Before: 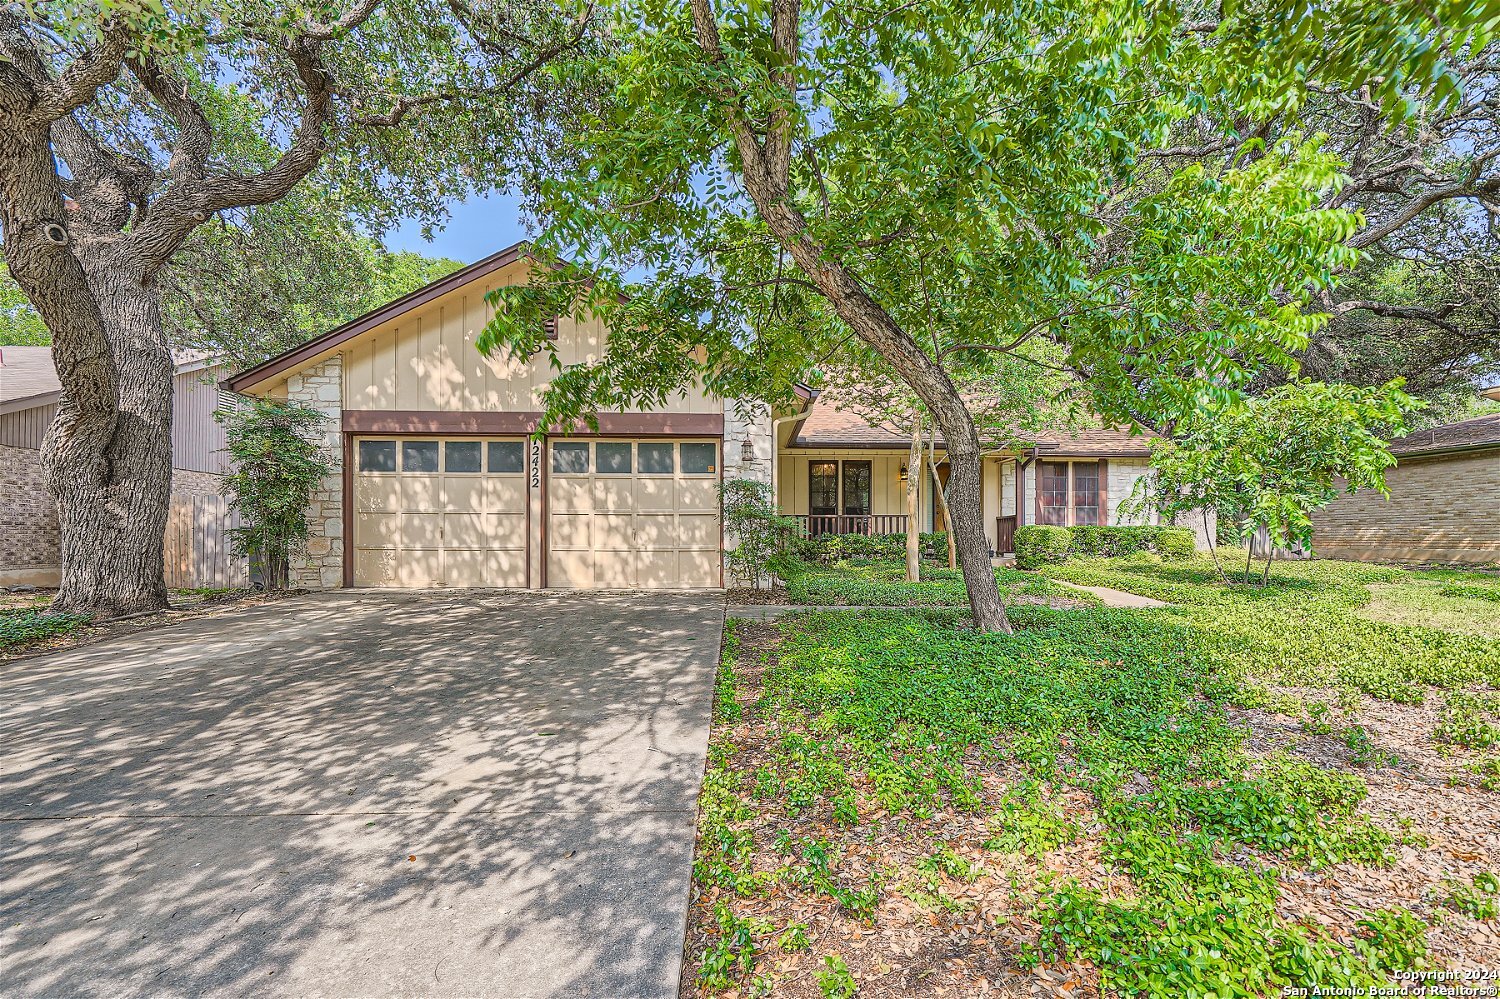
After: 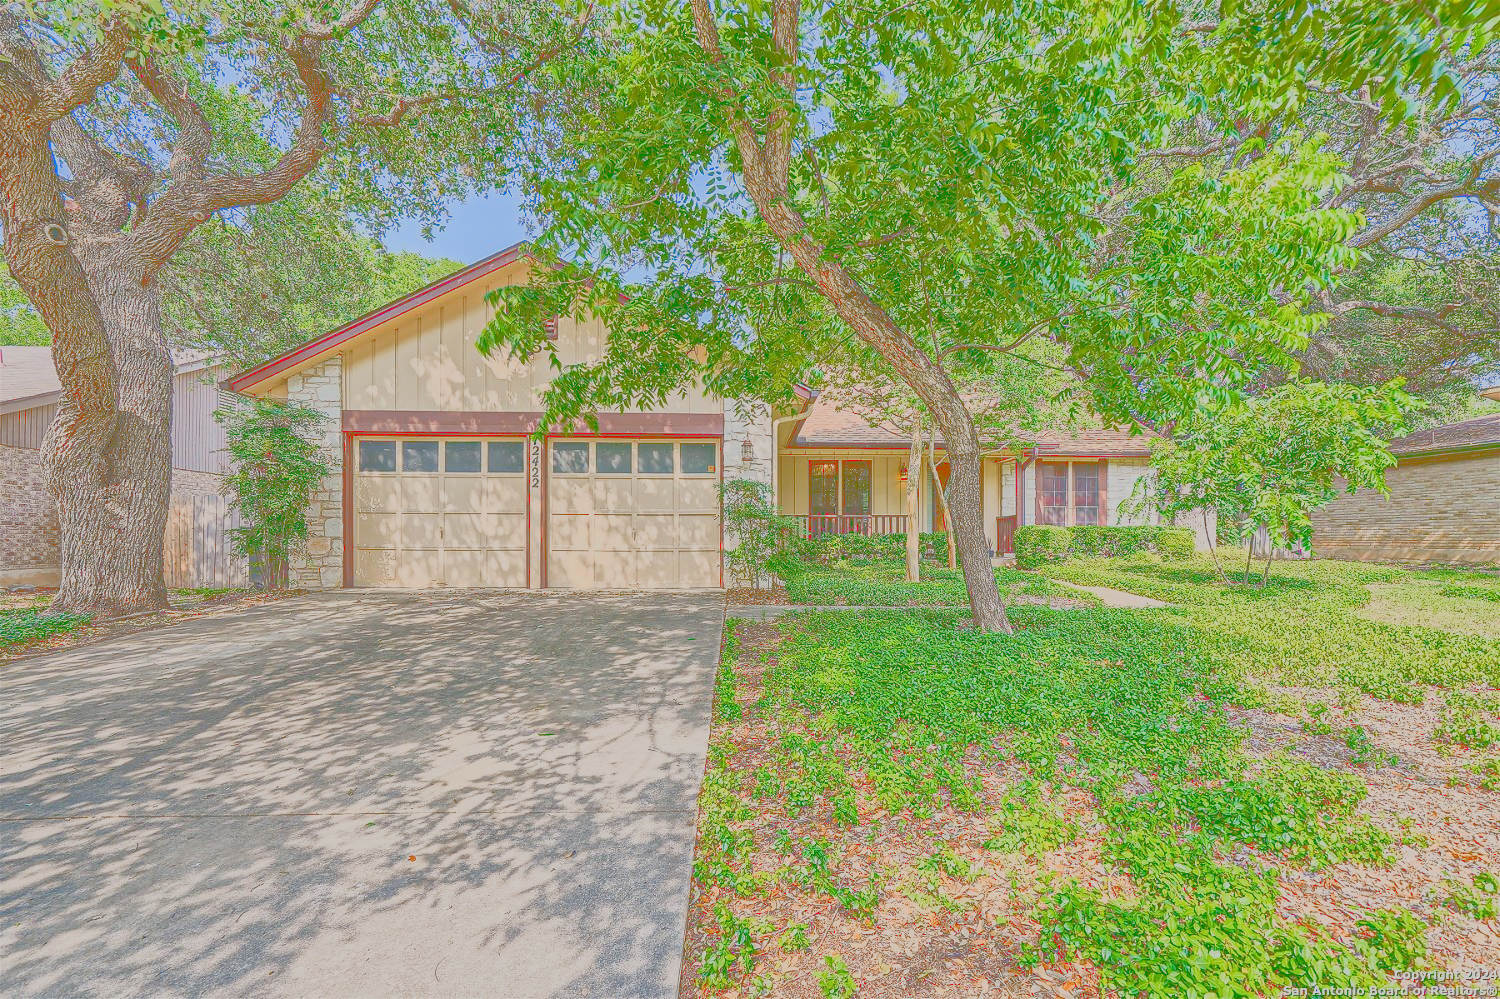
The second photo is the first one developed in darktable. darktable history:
tone curve: curves: ch0 [(0, 0) (0.003, 0.449) (0.011, 0.449) (0.025, 0.449) (0.044, 0.45) (0.069, 0.453) (0.1, 0.453) (0.136, 0.455) (0.177, 0.458) (0.224, 0.462) (0.277, 0.47) (0.335, 0.491) (0.399, 0.522) (0.468, 0.561) (0.543, 0.619) (0.623, 0.69) (0.709, 0.756) (0.801, 0.802) (0.898, 0.825) (1, 1)], color space Lab, linked channels, preserve colors none
filmic rgb: black relative exposure -7.65 EV, white relative exposure 4.56 EV, threshold 5.99 EV, hardness 3.61, enable highlight reconstruction true
